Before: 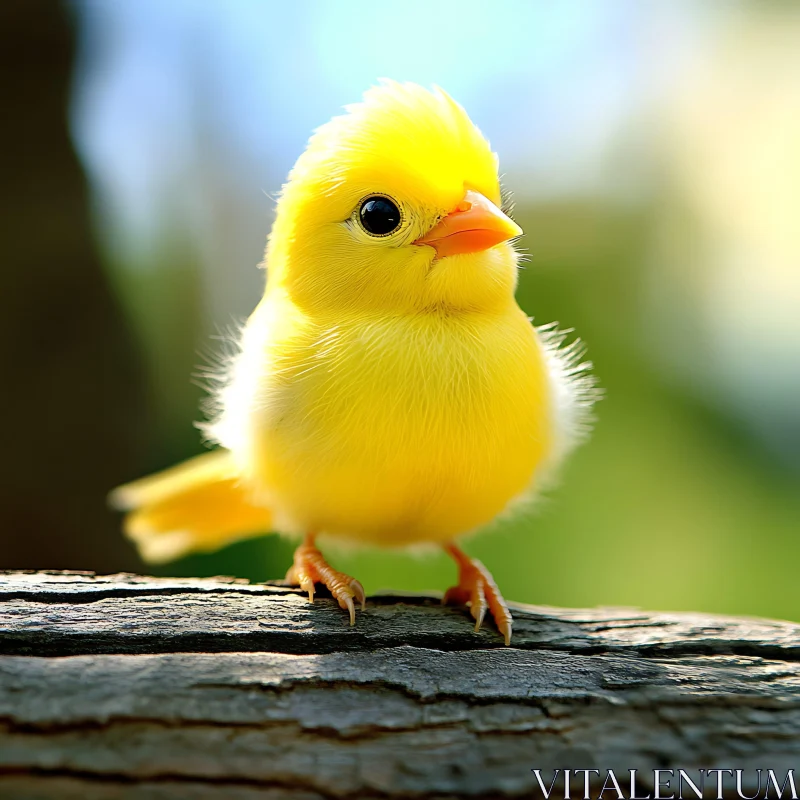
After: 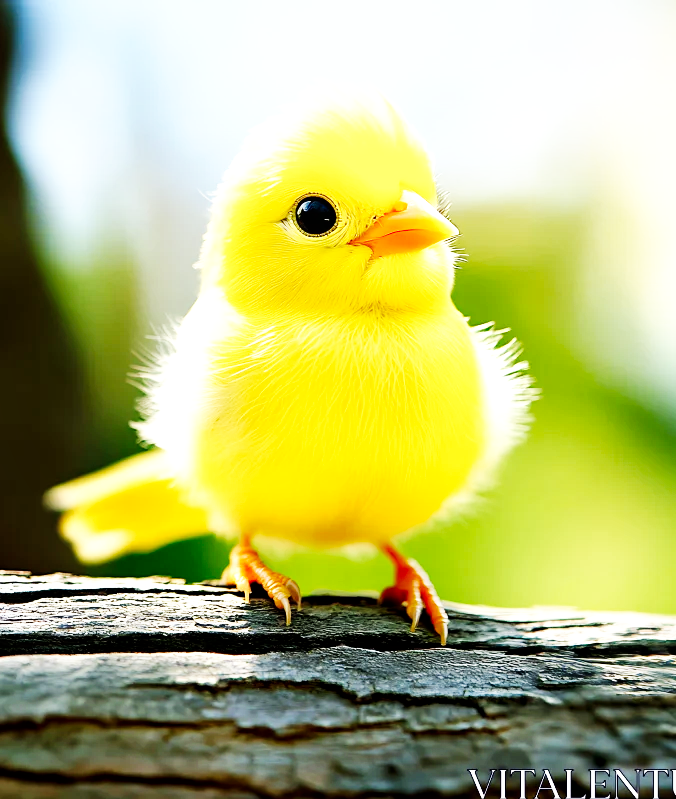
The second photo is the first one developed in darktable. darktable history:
base curve: curves: ch0 [(0, 0) (0.007, 0.004) (0.027, 0.03) (0.046, 0.07) (0.207, 0.54) (0.442, 0.872) (0.673, 0.972) (1, 1)], preserve colors none
local contrast: mode bilateral grid, contrast 20, coarseness 51, detail 130%, midtone range 0.2
crop: left 8.067%, right 7.387%
